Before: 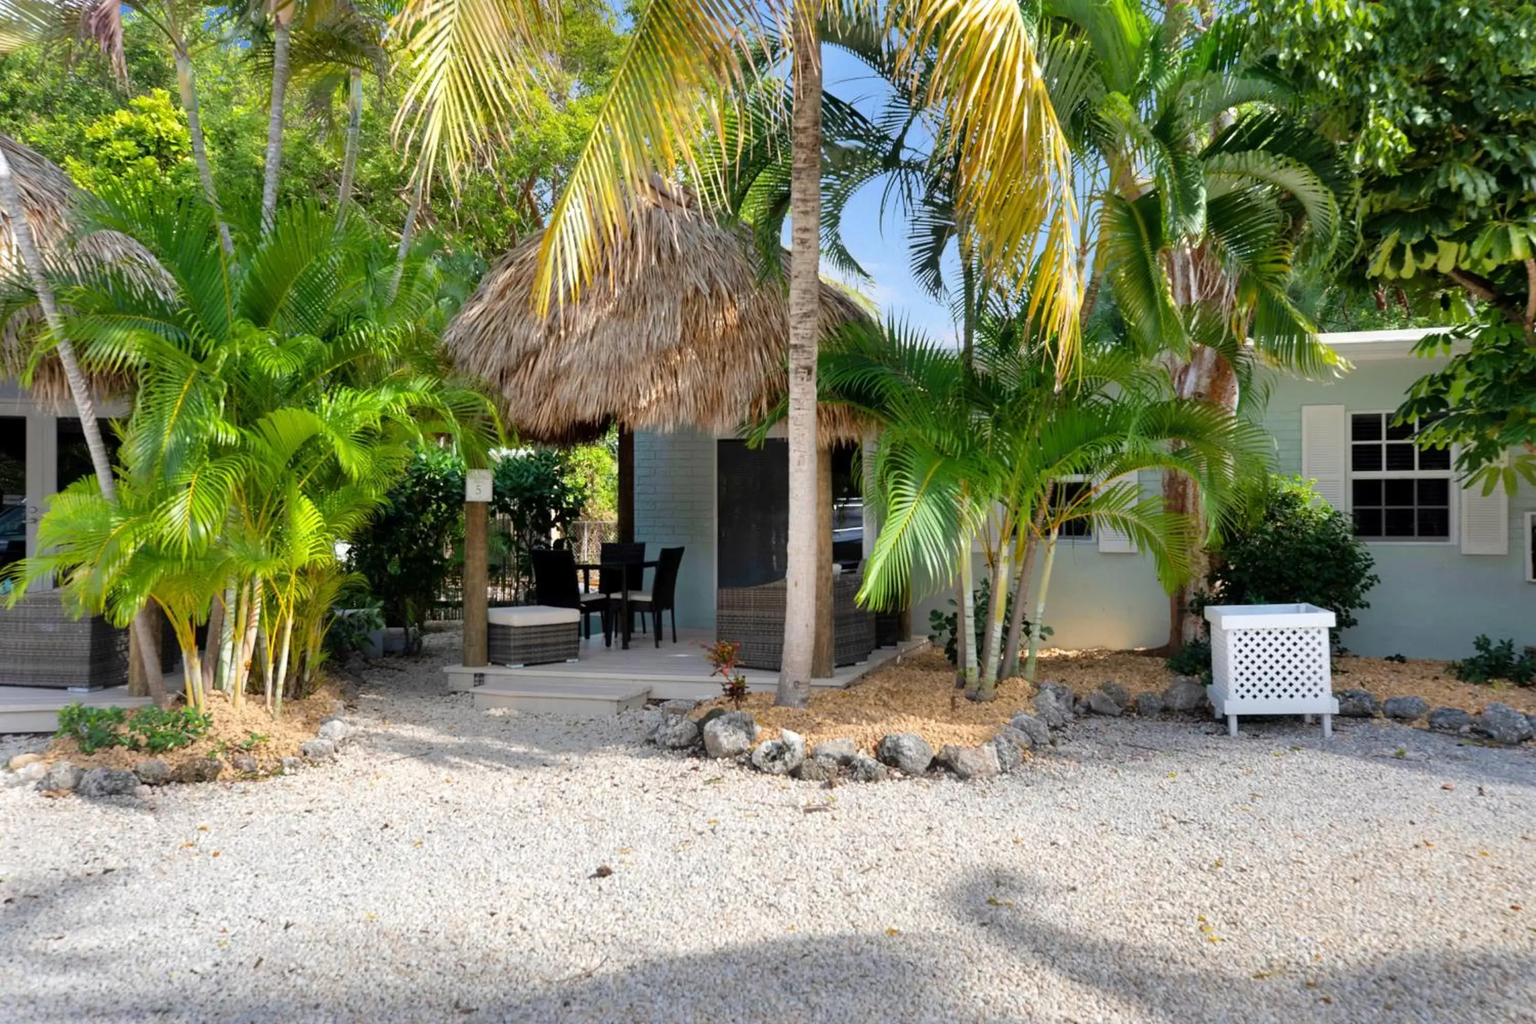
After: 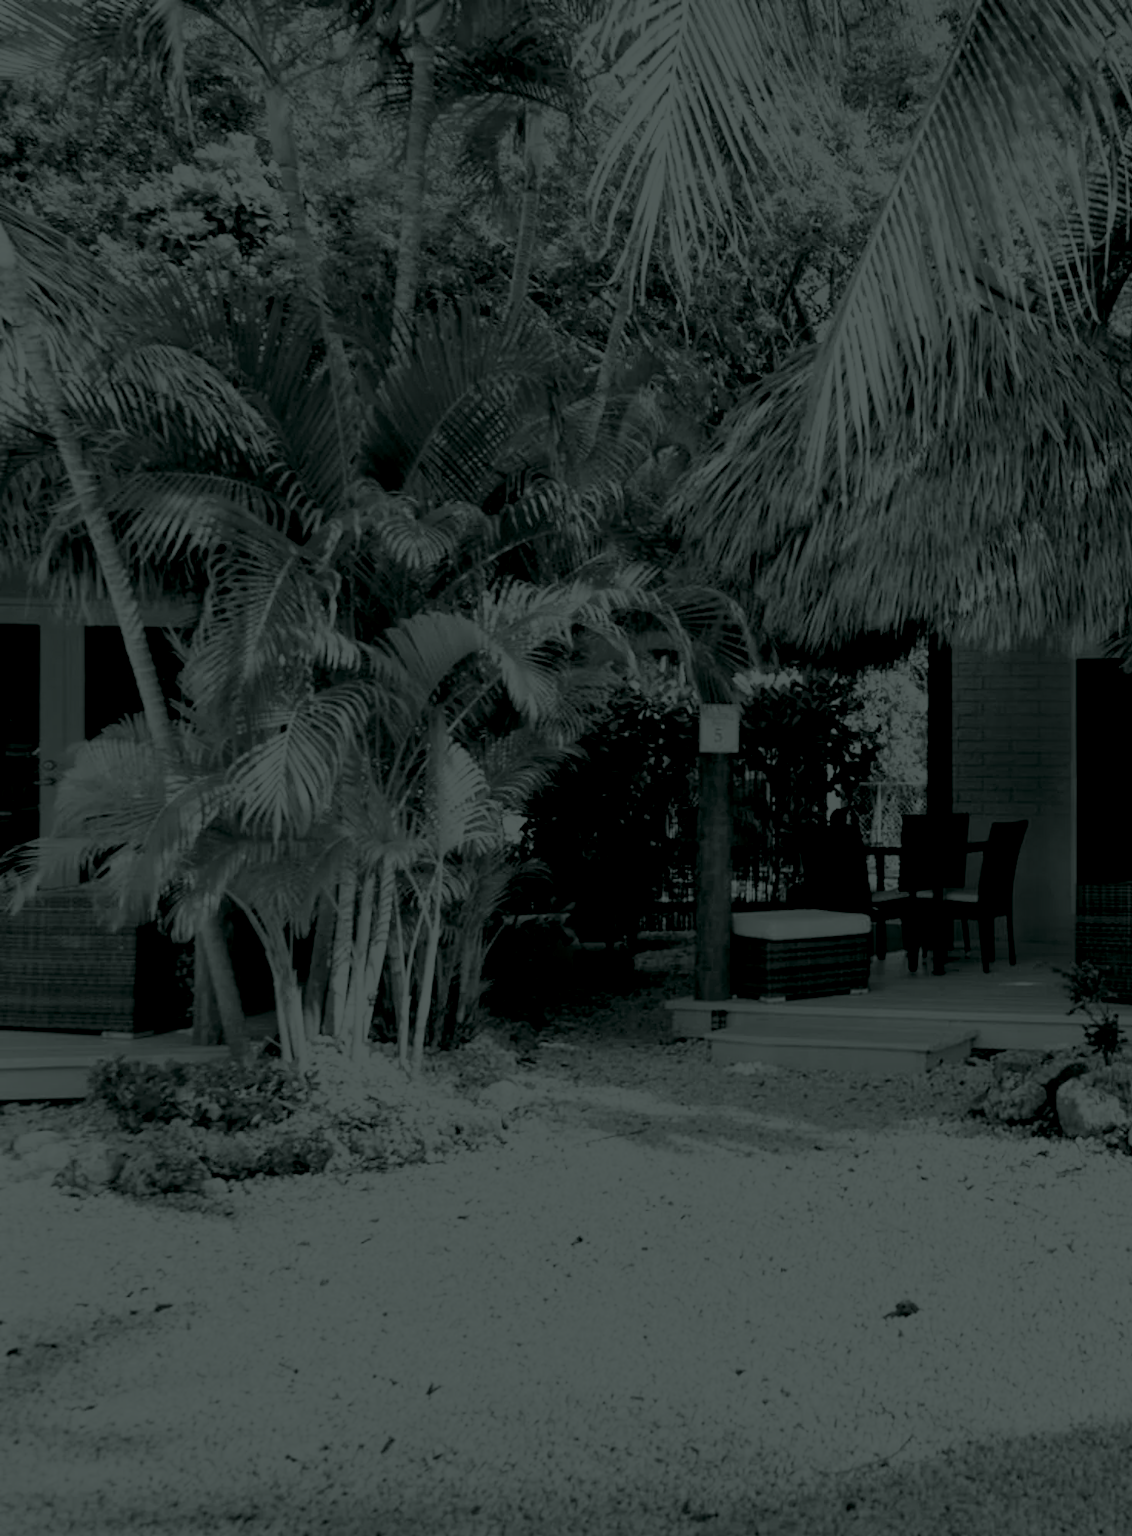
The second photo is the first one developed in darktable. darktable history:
crop and rotate: left 0%, top 0%, right 50.845%
colorize: hue 90°, saturation 19%, lightness 1.59%, version 1
tone curve: curves: ch0 [(0.003, 0.023) (0.071, 0.052) (0.236, 0.197) (0.466, 0.557) (0.625, 0.761) (0.783, 0.9) (0.994, 0.968)]; ch1 [(0, 0) (0.262, 0.227) (0.417, 0.386) (0.469, 0.467) (0.502, 0.498) (0.528, 0.53) (0.573, 0.579) (0.605, 0.621) (0.644, 0.671) (0.686, 0.728) (0.994, 0.987)]; ch2 [(0, 0) (0.262, 0.188) (0.385, 0.353) (0.427, 0.424) (0.495, 0.493) (0.515, 0.54) (0.547, 0.561) (0.589, 0.613) (0.644, 0.748) (1, 1)], color space Lab, independent channels, preserve colors none
white balance: emerald 1
